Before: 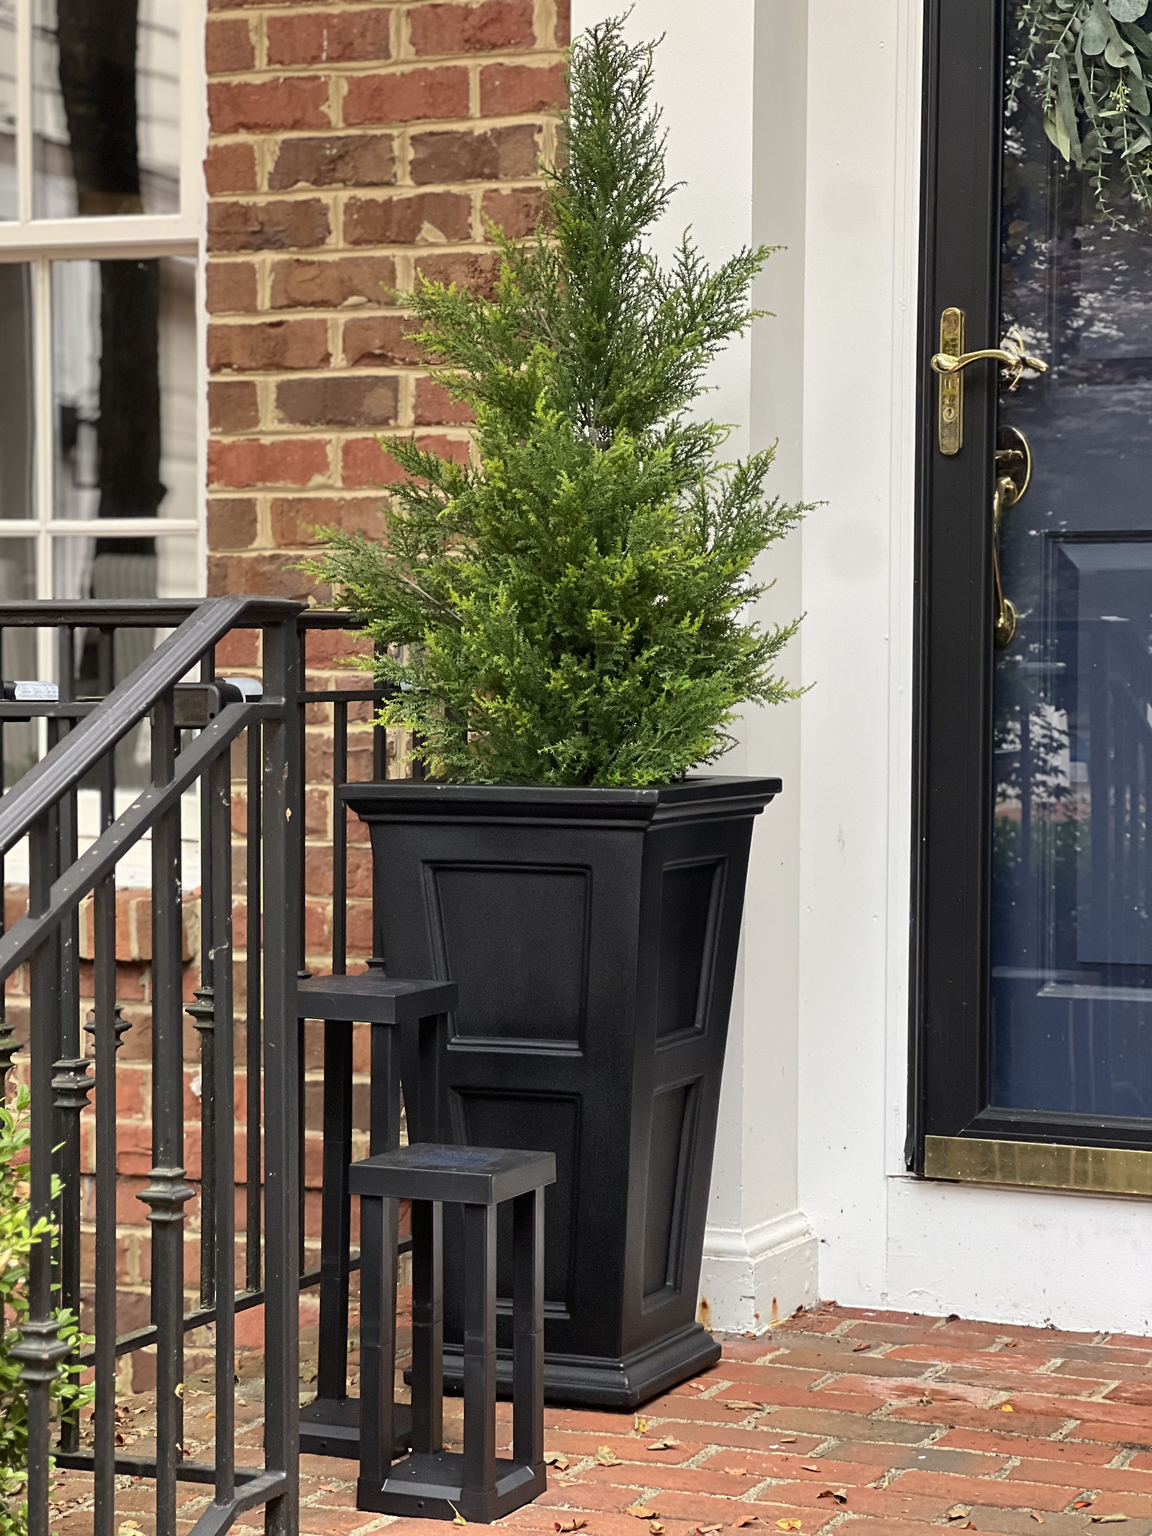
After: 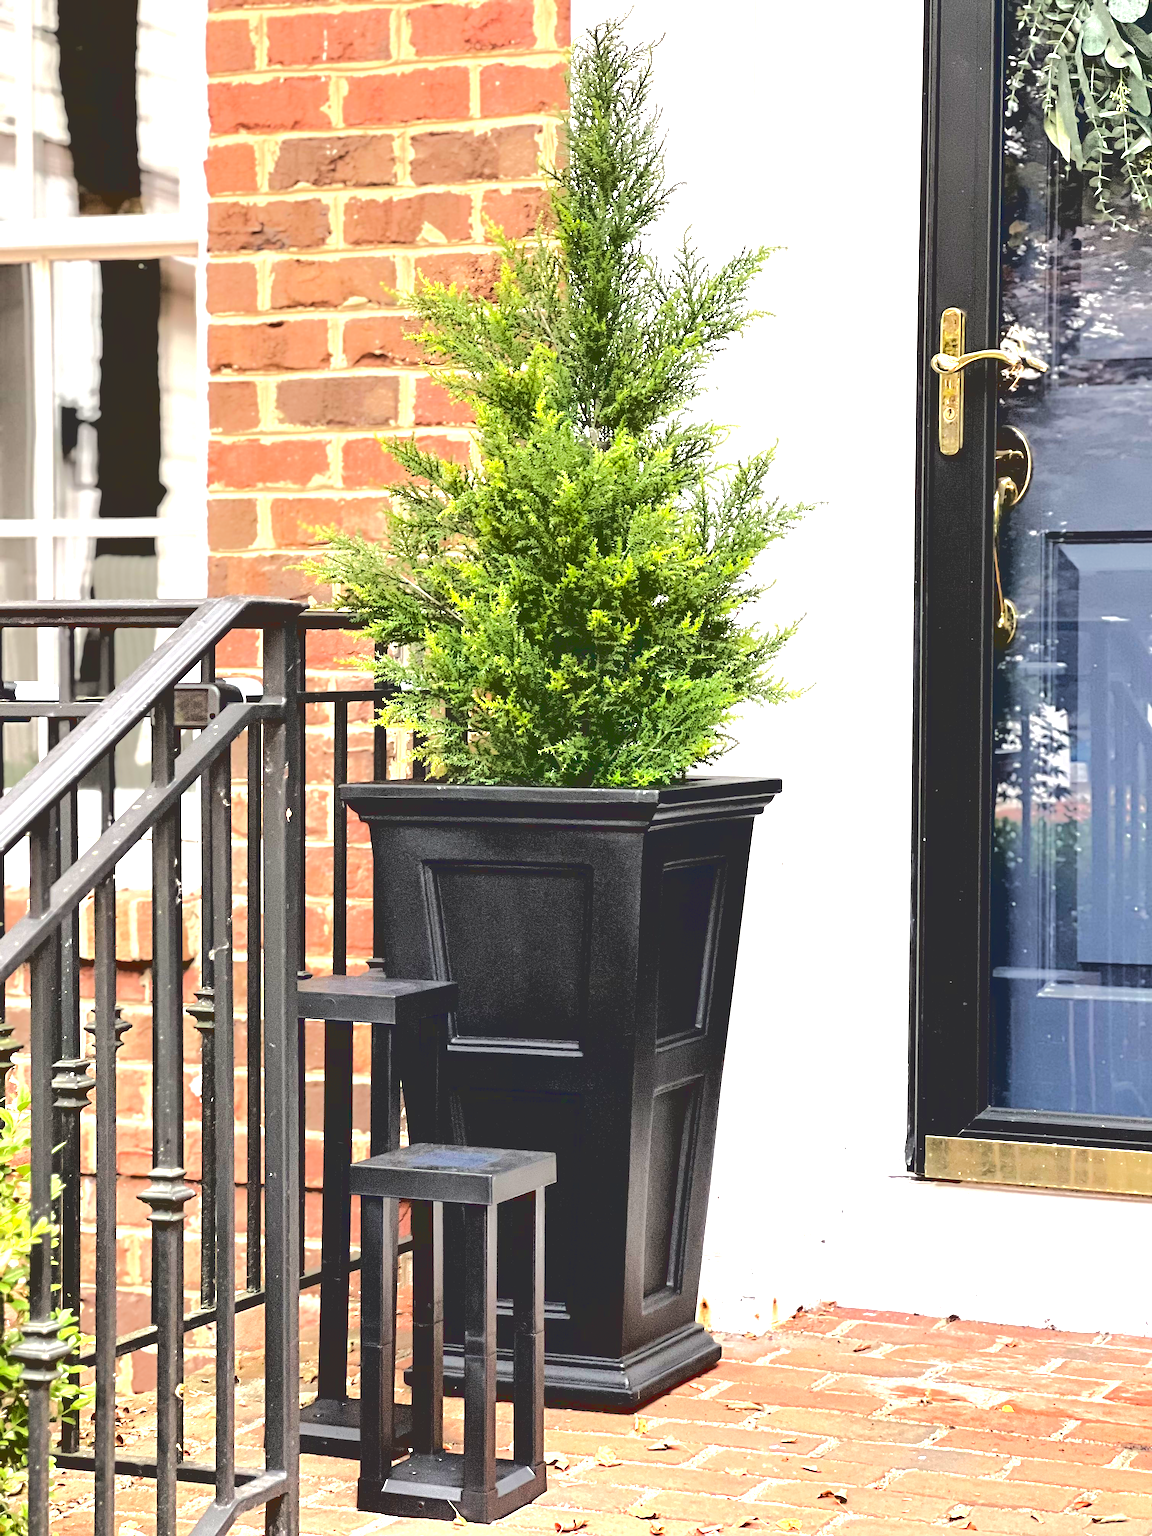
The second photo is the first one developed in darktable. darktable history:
base curve: curves: ch0 [(0.065, 0.026) (0.236, 0.358) (0.53, 0.546) (0.777, 0.841) (0.924, 0.992)], preserve colors average RGB
exposure: black level correction 0, exposure 1.379 EV, compensate exposure bias true, compensate highlight preservation false
